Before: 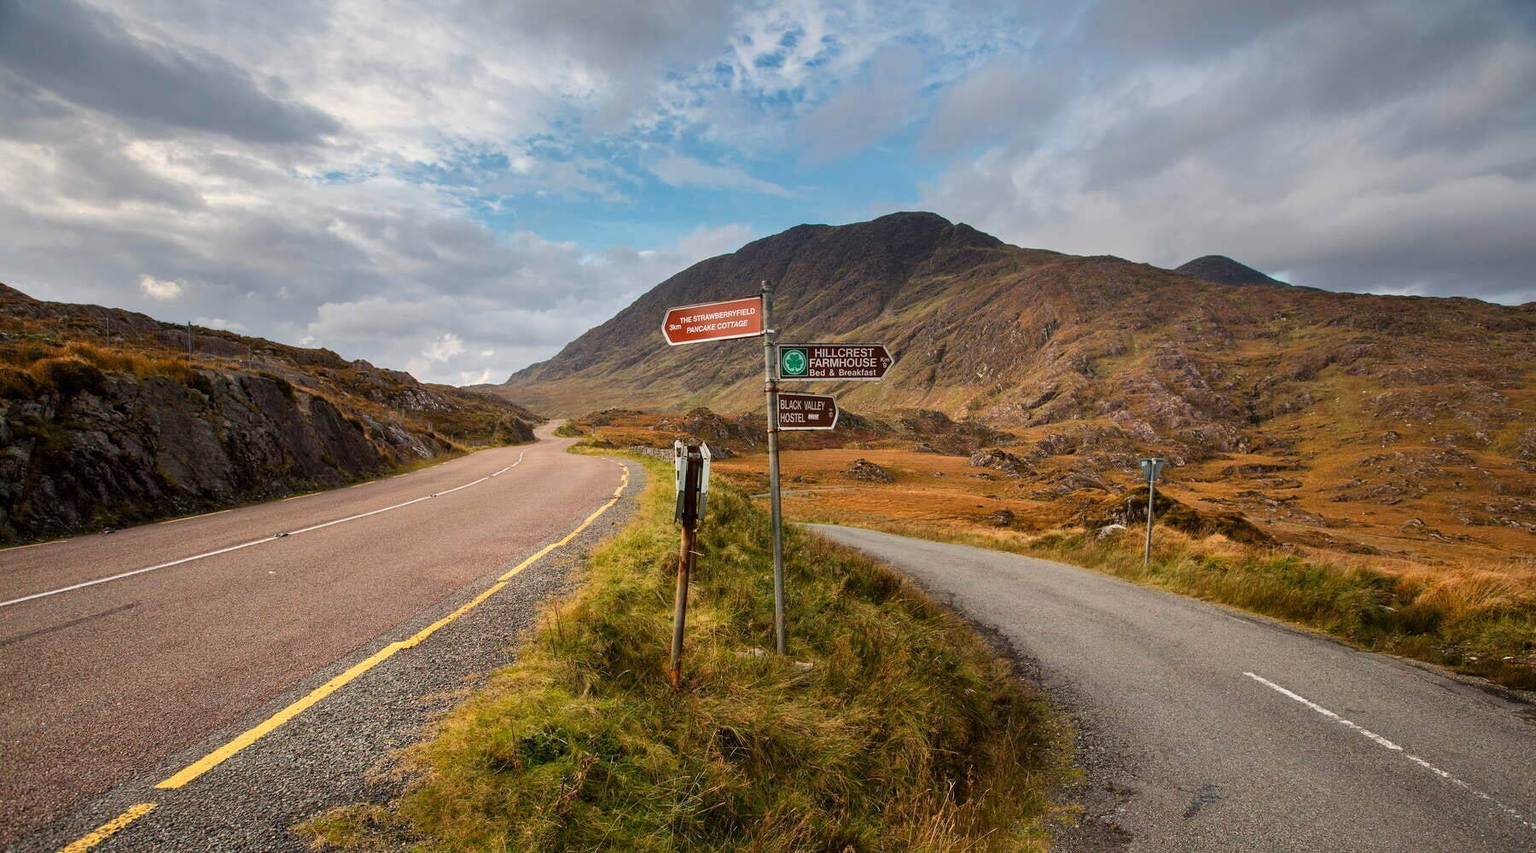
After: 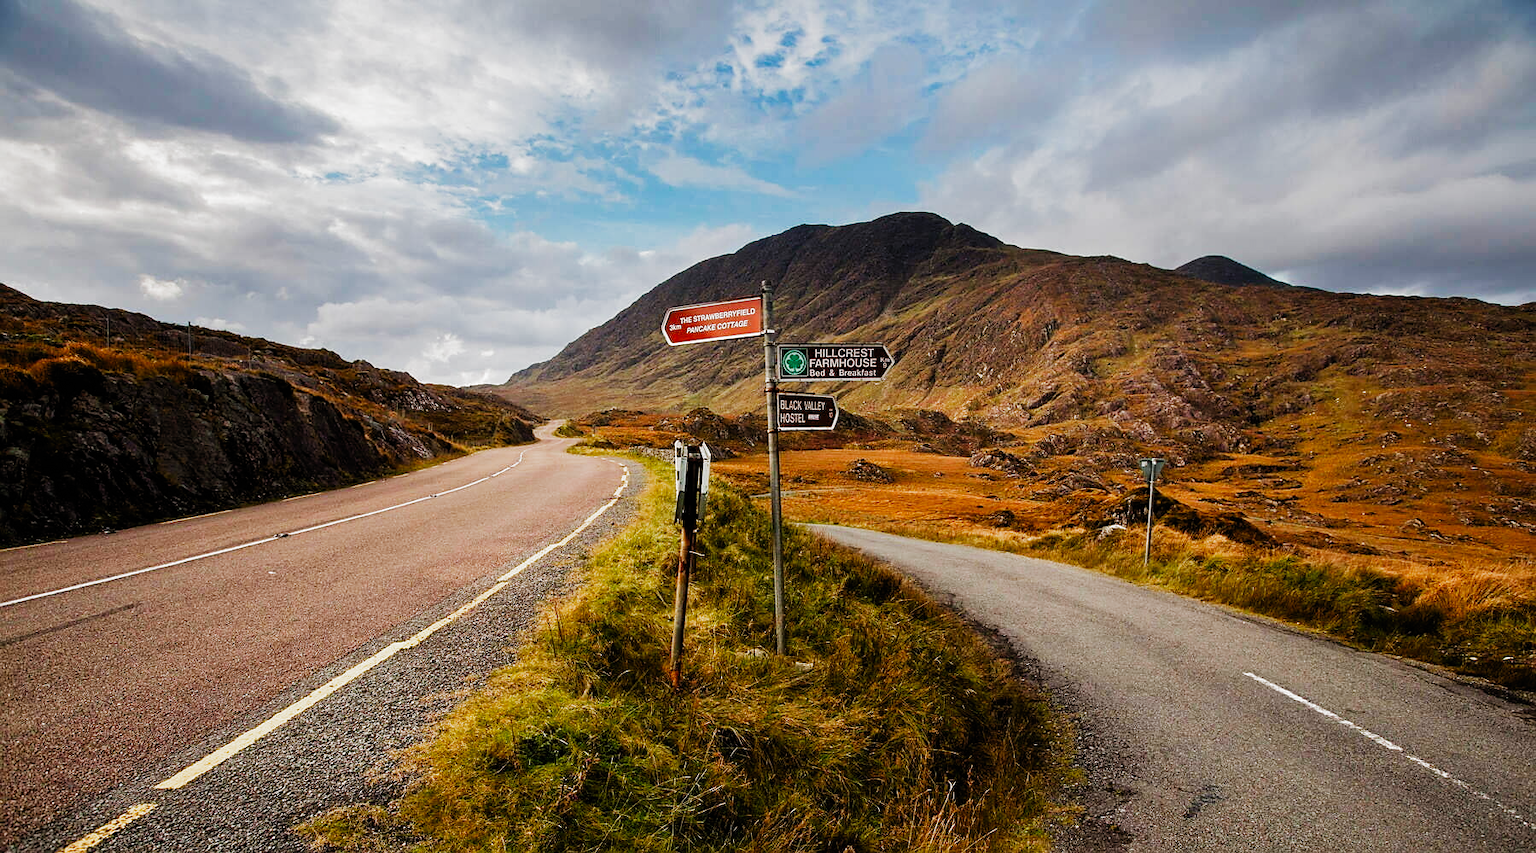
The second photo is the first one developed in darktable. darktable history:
filmic rgb: black relative exposure -6.43 EV, white relative exposure 2.43 EV, threshold 3 EV, hardness 5.27, latitude 0.1%, contrast 1.425, highlights saturation mix 2%, preserve chrominance no, color science v5 (2021), contrast in shadows safe, contrast in highlights safe, enable highlight reconstruction true
sharpen: radius 1.559, amount 0.373, threshold 1.271
